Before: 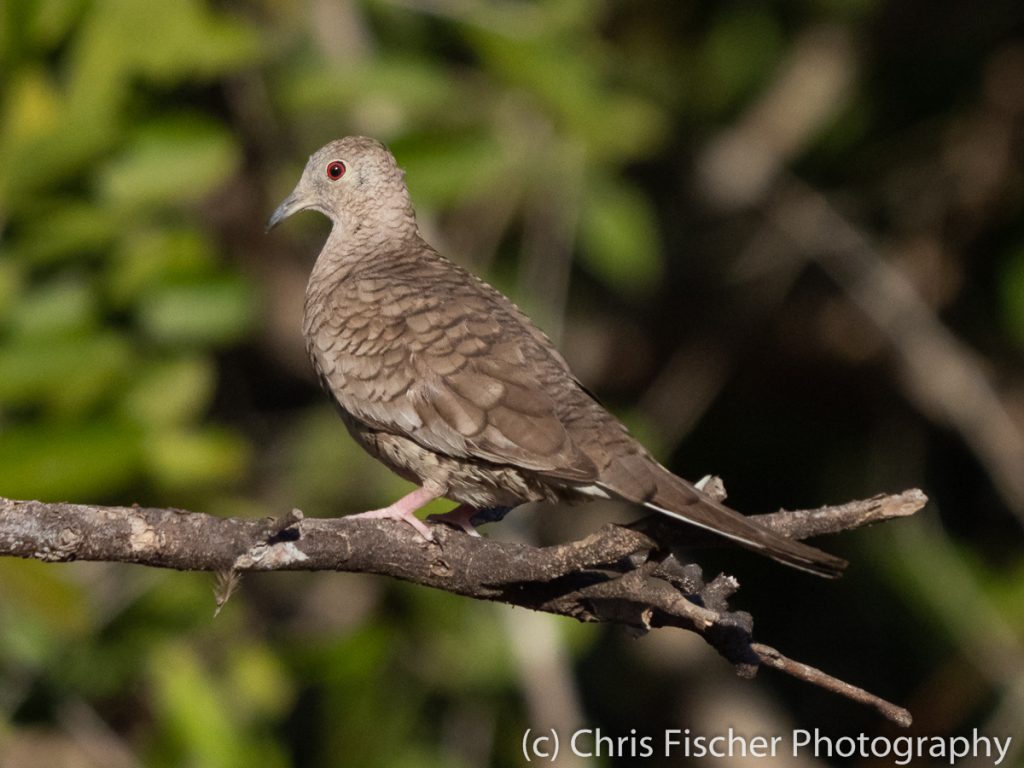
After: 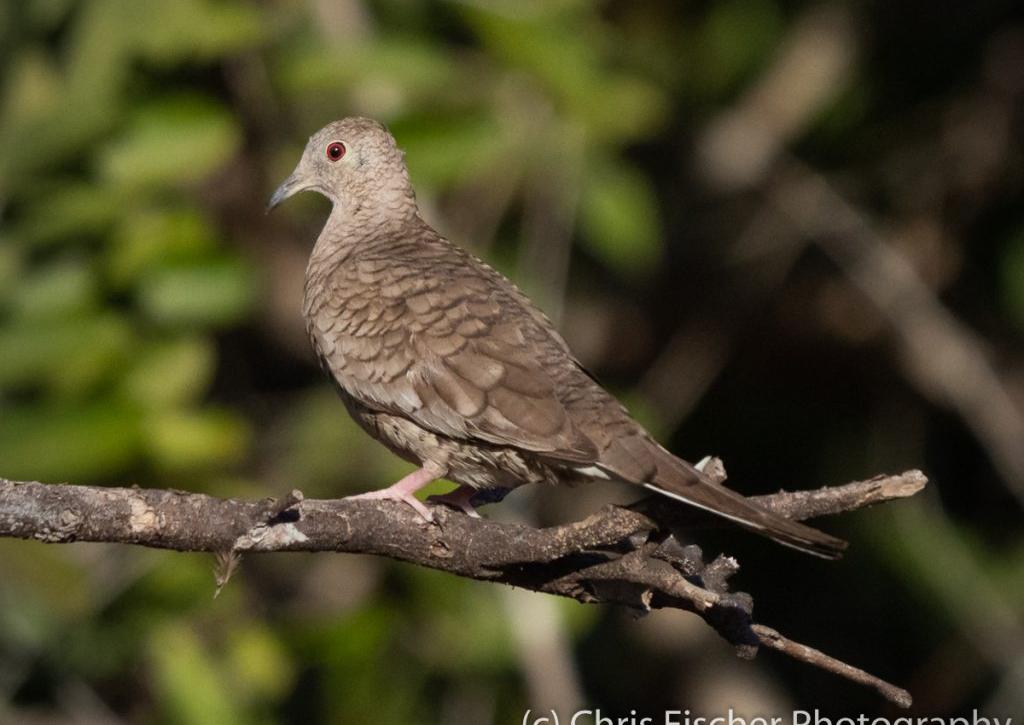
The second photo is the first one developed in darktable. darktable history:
vignetting: on, module defaults
crop and rotate: top 2.479%, bottom 3.018%
